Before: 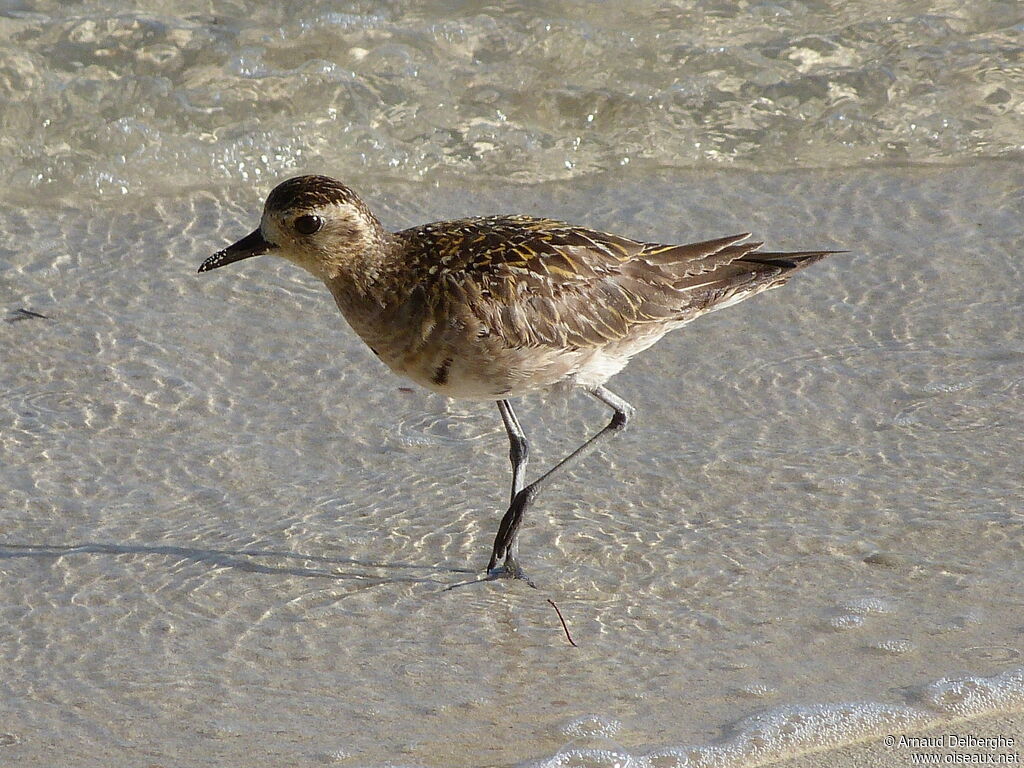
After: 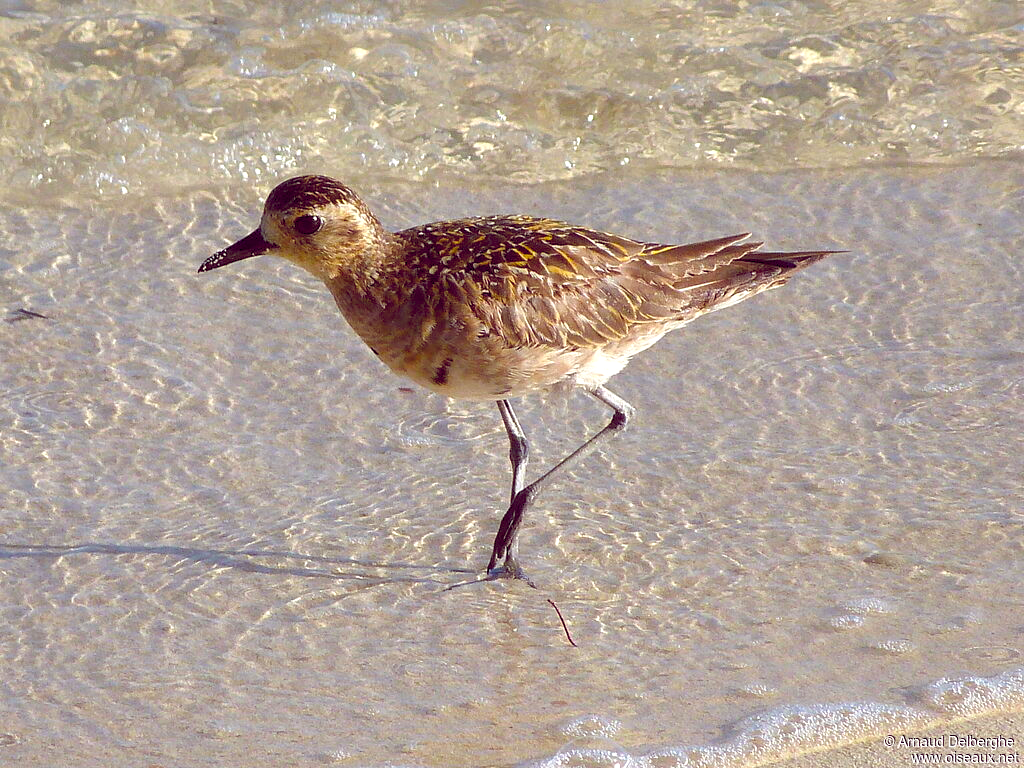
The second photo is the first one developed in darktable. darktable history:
color balance rgb: shadows lift › hue 85.89°, global offset › chroma 0.287%, global offset › hue 318.75°, linear chroma grading › global chroma 33.995%, perceptual saturation grading › global saturation 0.739%, perceptual brilliance grading › global brilliance 10.215%, perceptual brilliance grading › shadows 14.379%, global vibrance 9.396%
